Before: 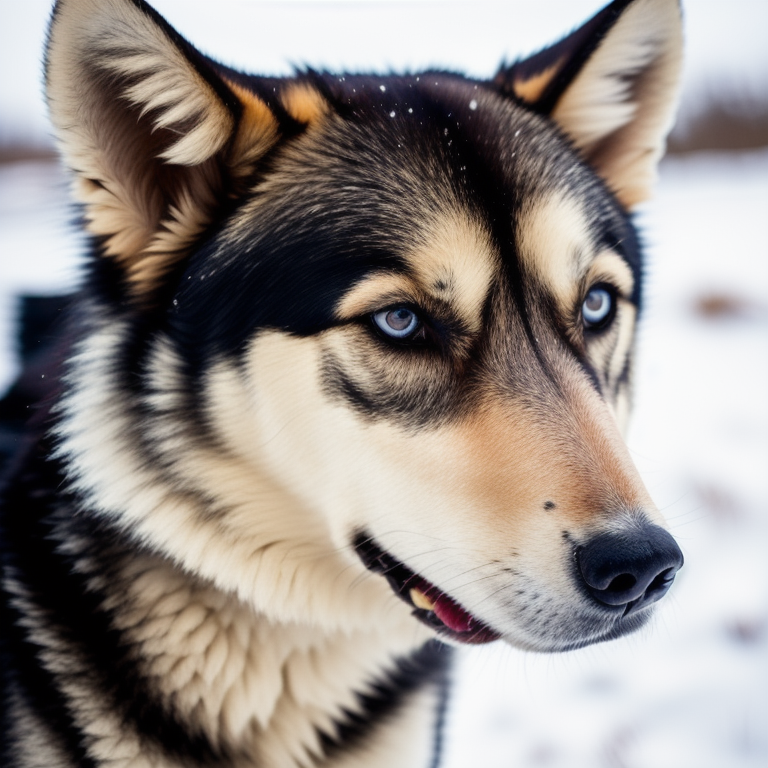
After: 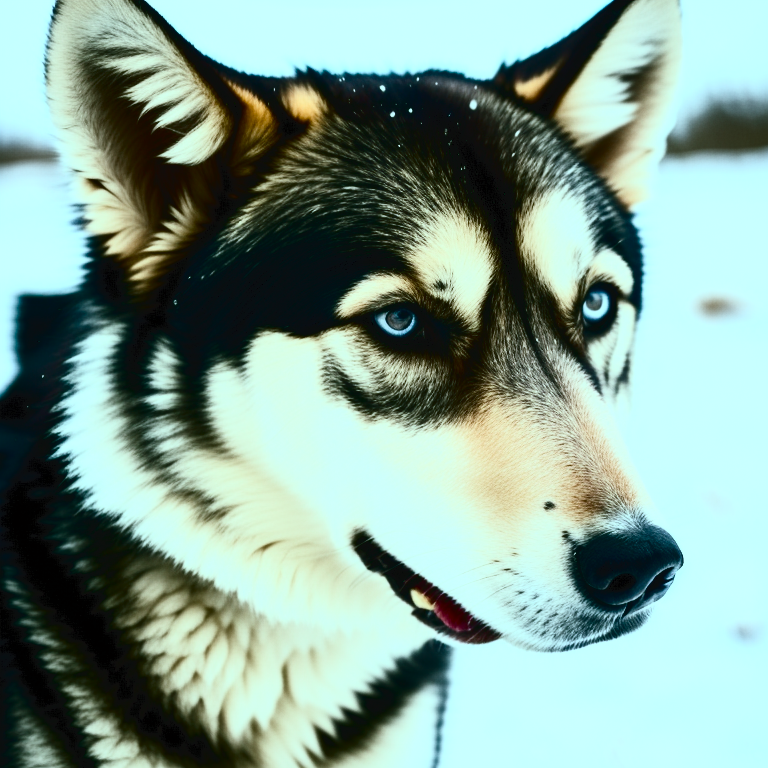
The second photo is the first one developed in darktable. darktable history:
color balance rgb: shadows lift › chroma 12.04%, shadows lift › hue 133.19°, highlights gain › chroma 5.259%, highlights gain › hue 195.46°, perceptual saturation grading › global saturation 0.131%, perceptual saturation grading › highlights -8.64%, perceptual saturation grading › mid-tones 18.039%, perceptual saturation grading › shadows 28.435%, global vibrance 2.938%
tone curve: curves: ch0 [(0, 0) (0.003, 0.036) (0.011, 0.04) (0.025, 0.042) (0.044, 0.052) (0.069, 0.066) (0.1, 0.085) (0.136, 0.106) (0.177, 0.144) (0.224, 0.188) (0.277, 0.241) (0.335, 0.307) (0.399, 0.382) (0.468, 0.466) (0.543, 0.56) (0.623, 0.672) (0.709, 0.772) (0.801, 0.876) (0.898, 0.949) (1, 1)], color space Lab, independent channels, preserve colors none
contrast brightness saturation: contrast 0.296
